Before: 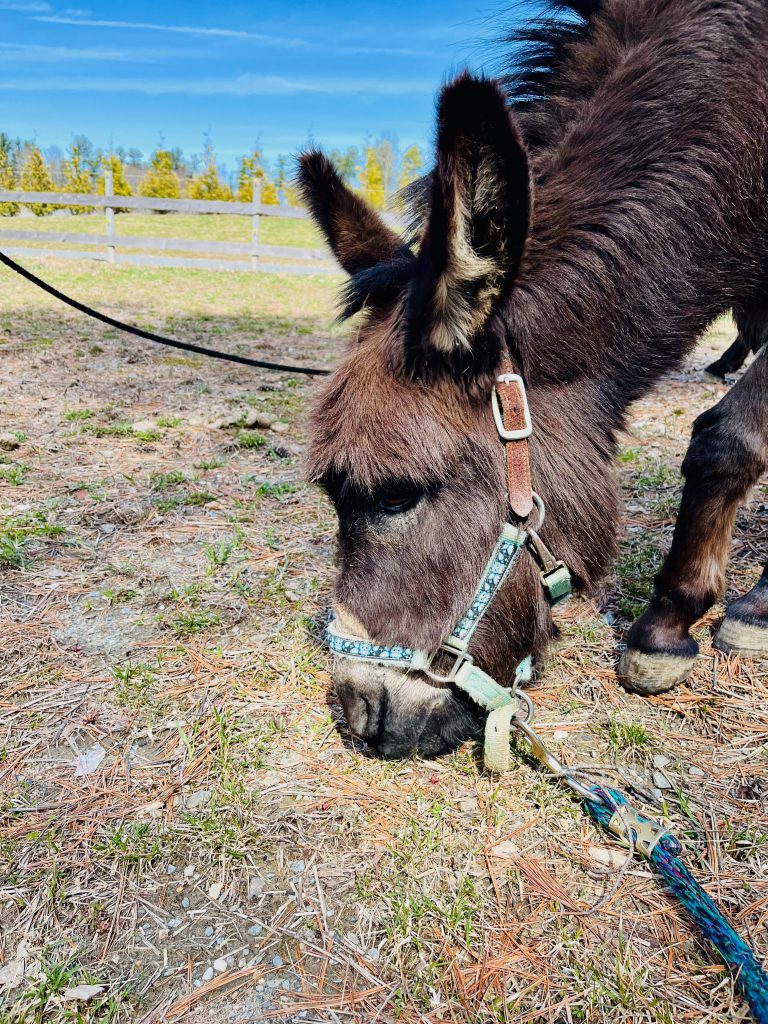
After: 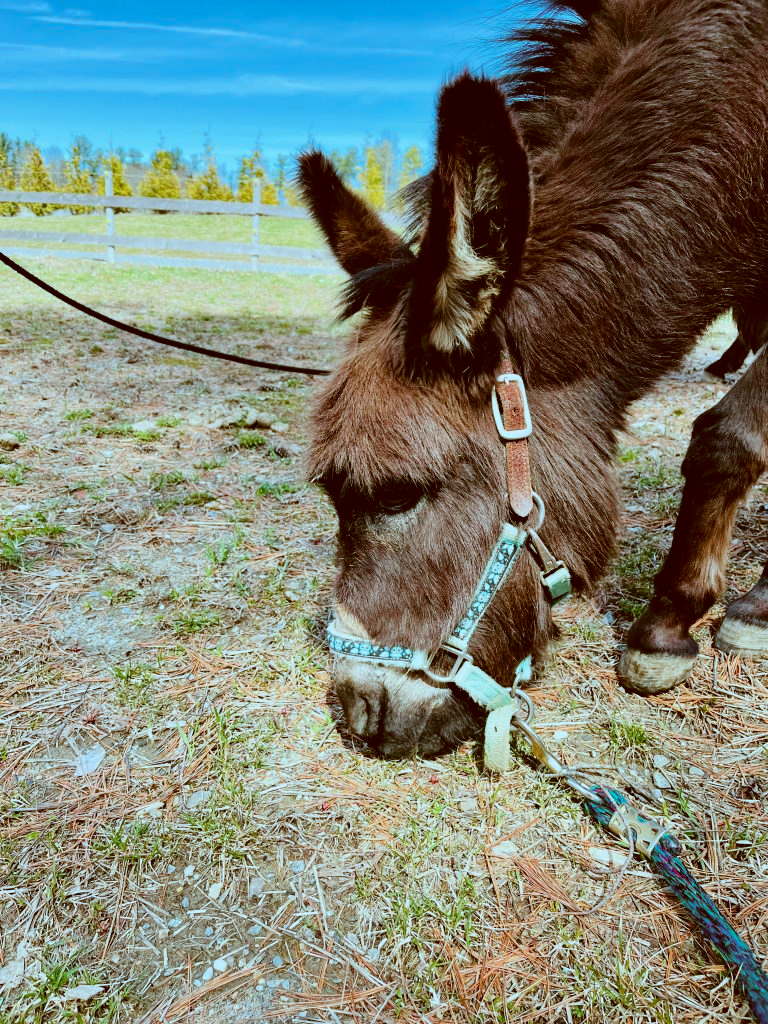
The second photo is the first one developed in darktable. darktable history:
color correction: highlights a* -14.14, highlights b* -17, shadows a* 10.02, shadows b* 29.48
